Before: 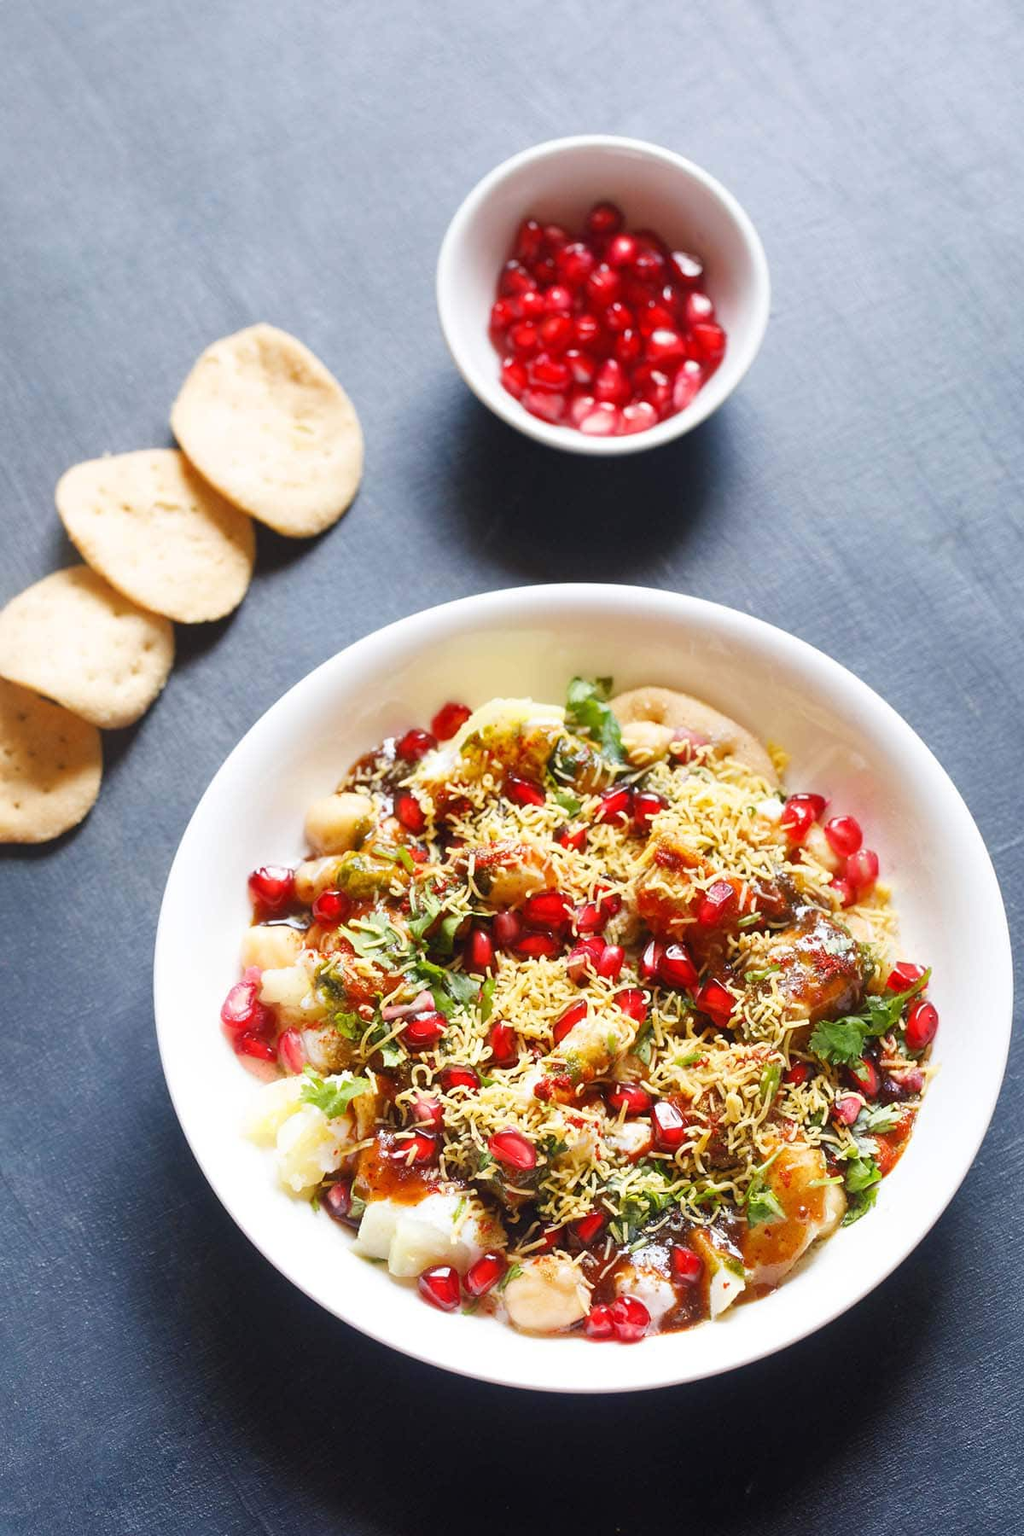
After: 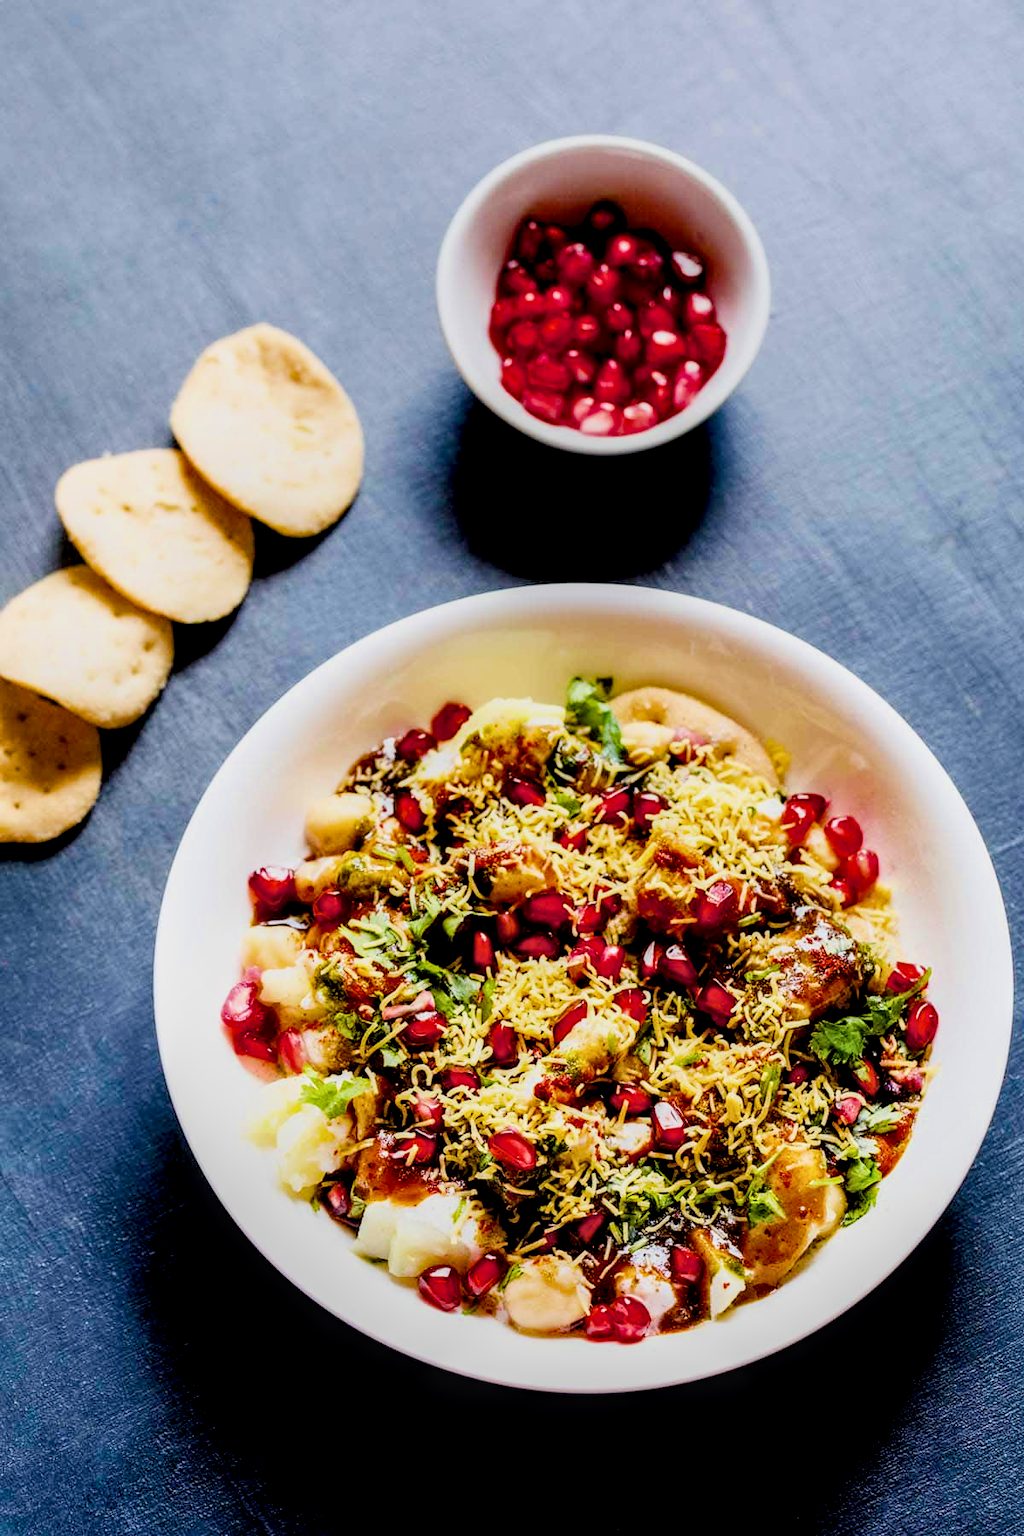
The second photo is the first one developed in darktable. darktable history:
local contrast: detail 160%
exposure: black level correction 0.029, exposure -0.073 EV, compensate highlight preservation false
filmic rgb: black relative exposure -6.15 EV, white relative exposure 6.96 EV, hardness 2.23, color science v6 (2022)
color balance rgb: linear chroma grading › global chroma 16.62%, perceptual saturation grading › highlights -8.63%, perceptual saturation grading › mid-tones 18.66%, perceptual saturation grading › shadows 28.49%, perceptual brilliance grading › highlights 14.22%, perceptual brilliance grading › shadows -18.96%, global vibrance 27.71%
